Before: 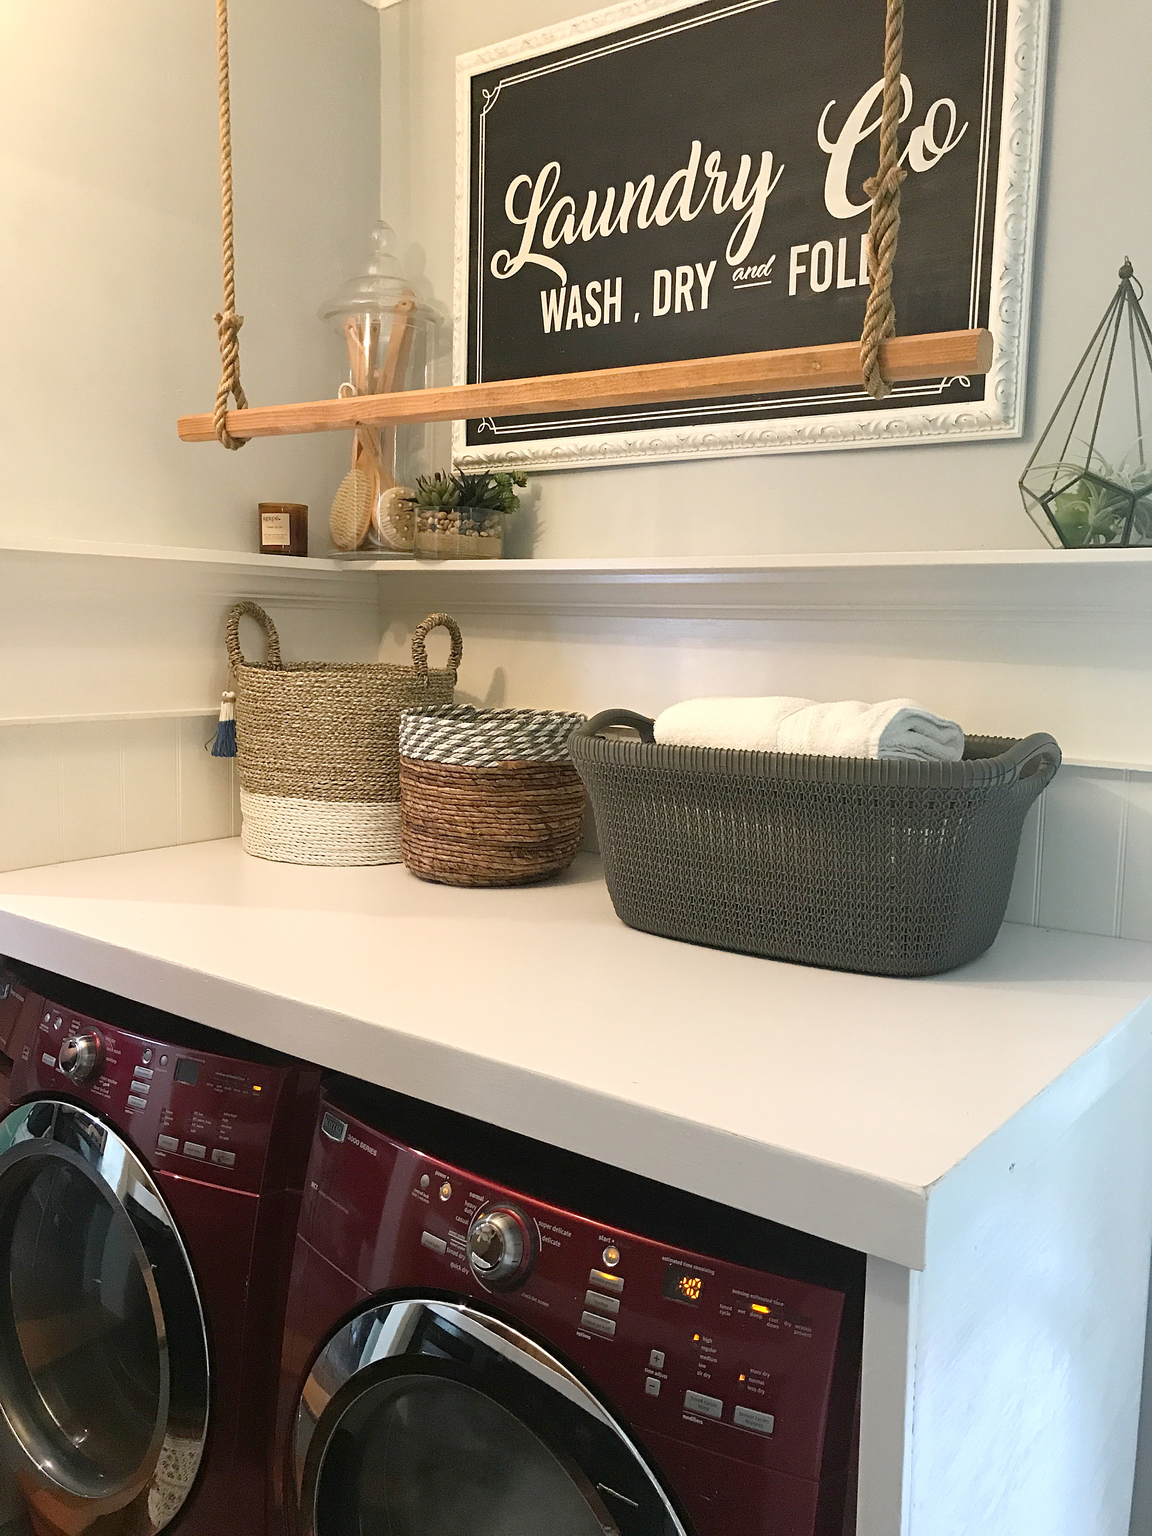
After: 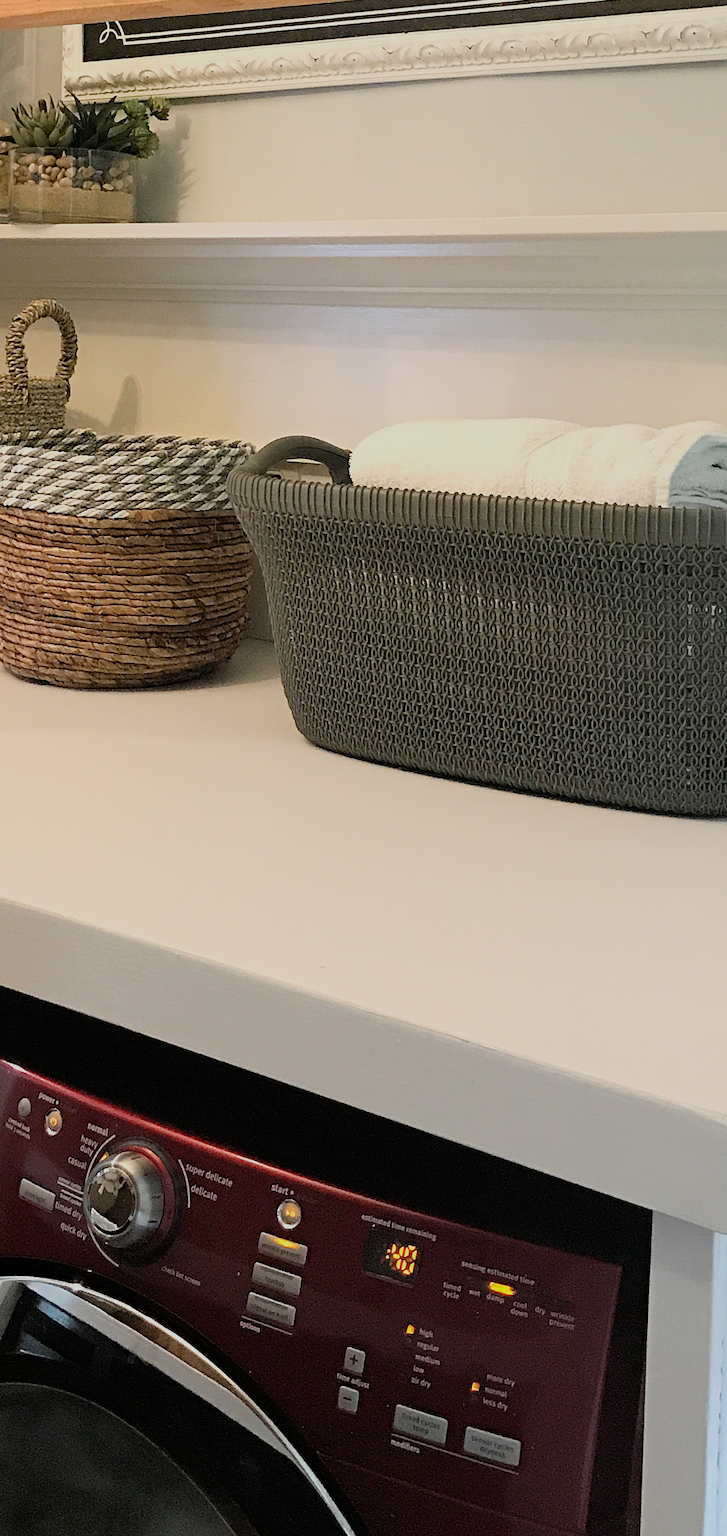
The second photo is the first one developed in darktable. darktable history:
crop: left 35.432%, top 26.233%, right 20.145%, bottom 3.432%
filmic rgb: black relative exposure -7.65 EV, white relative exposure 4.56 EV, hardness 3.61, color science v6 (2022)
